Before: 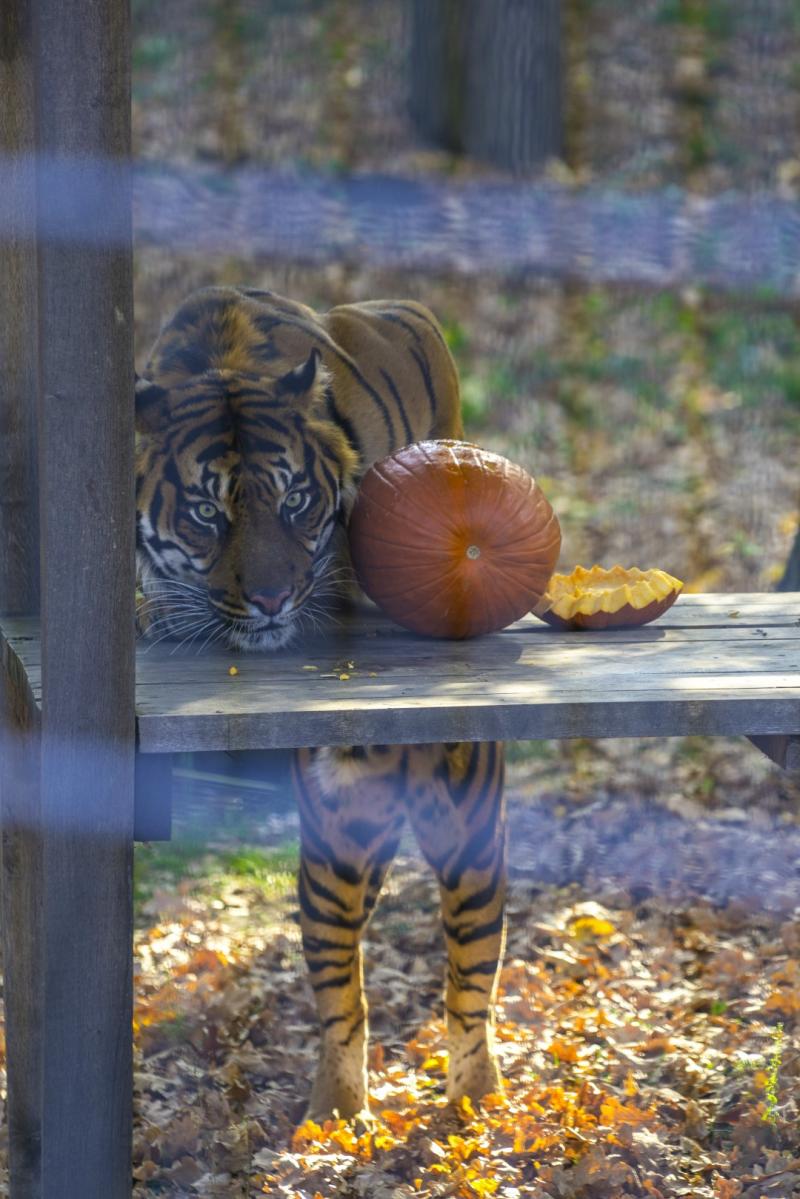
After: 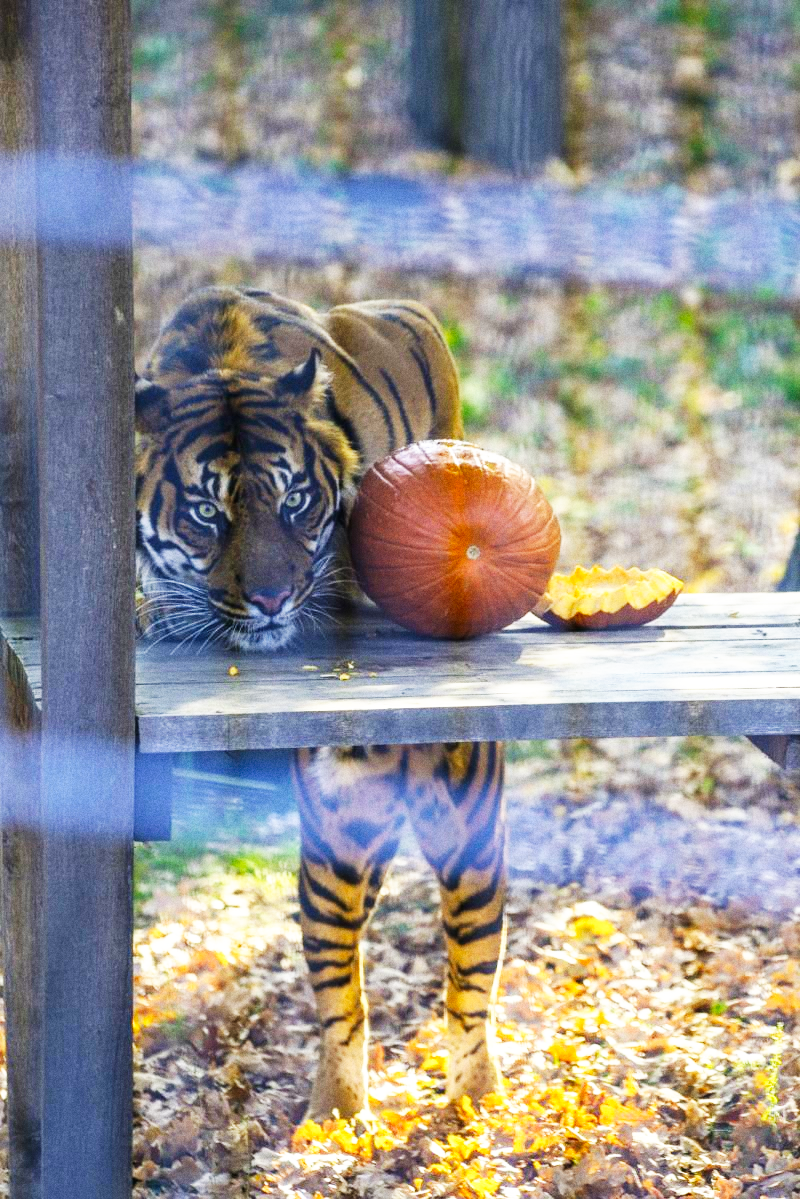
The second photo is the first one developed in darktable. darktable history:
grain: coarseness 22.88 ISO
base curve: curves: ch0 [(0, 0) (0.007, 0.004) (0.027, 0.03) (0.046, 0.07) (0.207, 0.54) (0.442, 0.872) (0.673, 0.972) (1, 1)], preserve colors none
